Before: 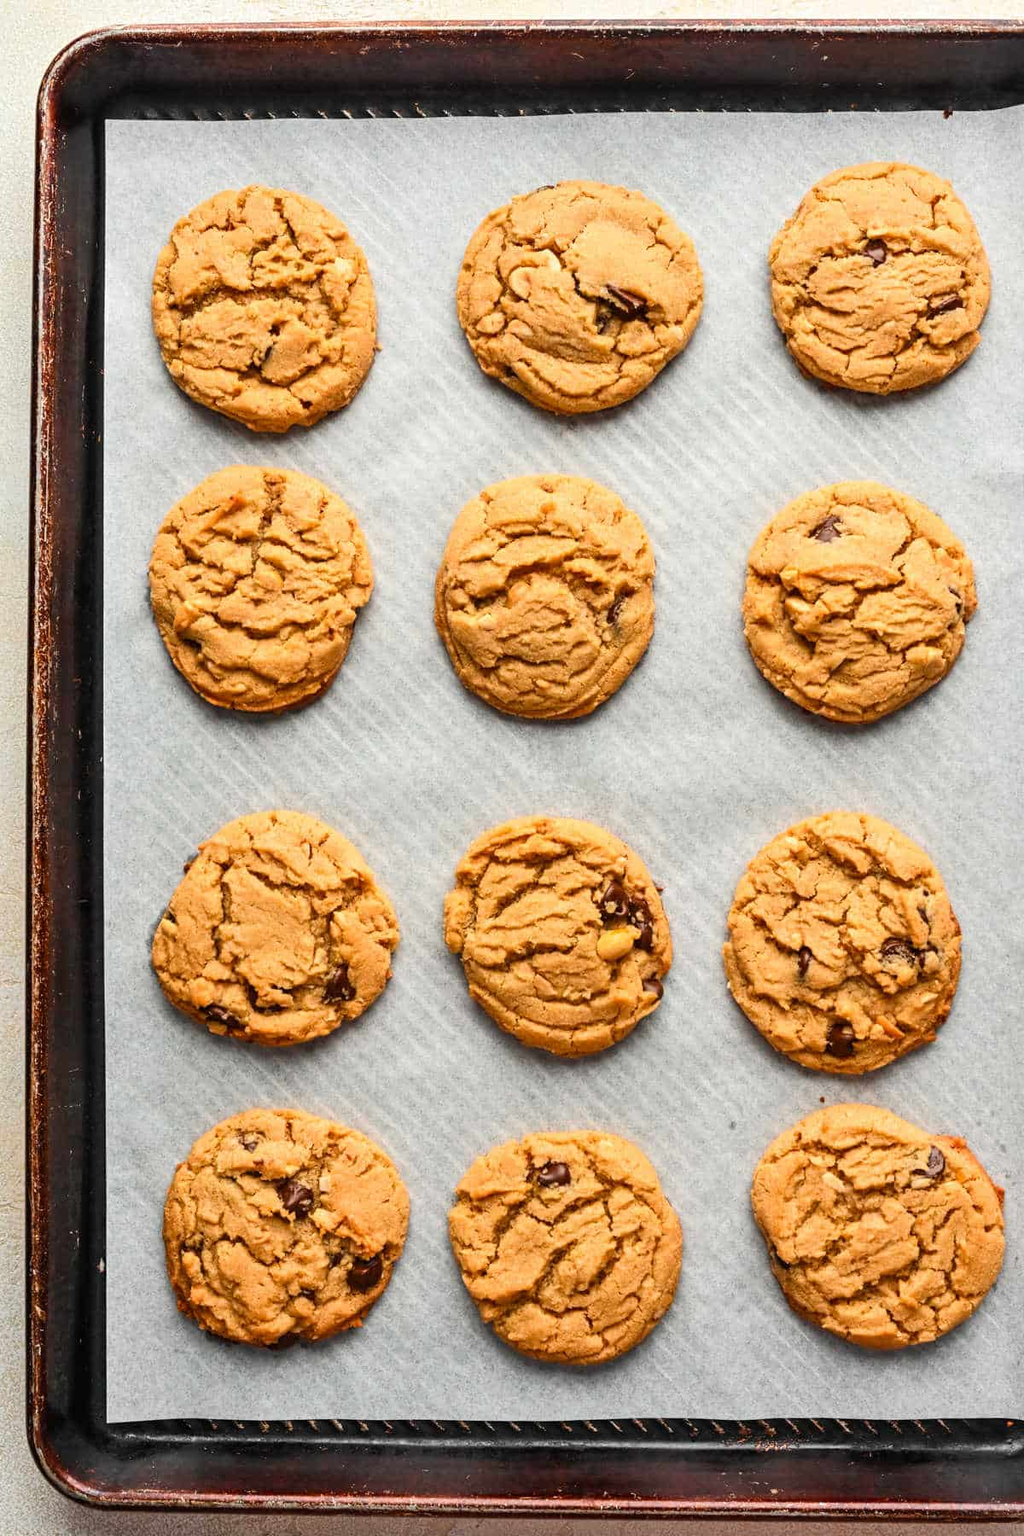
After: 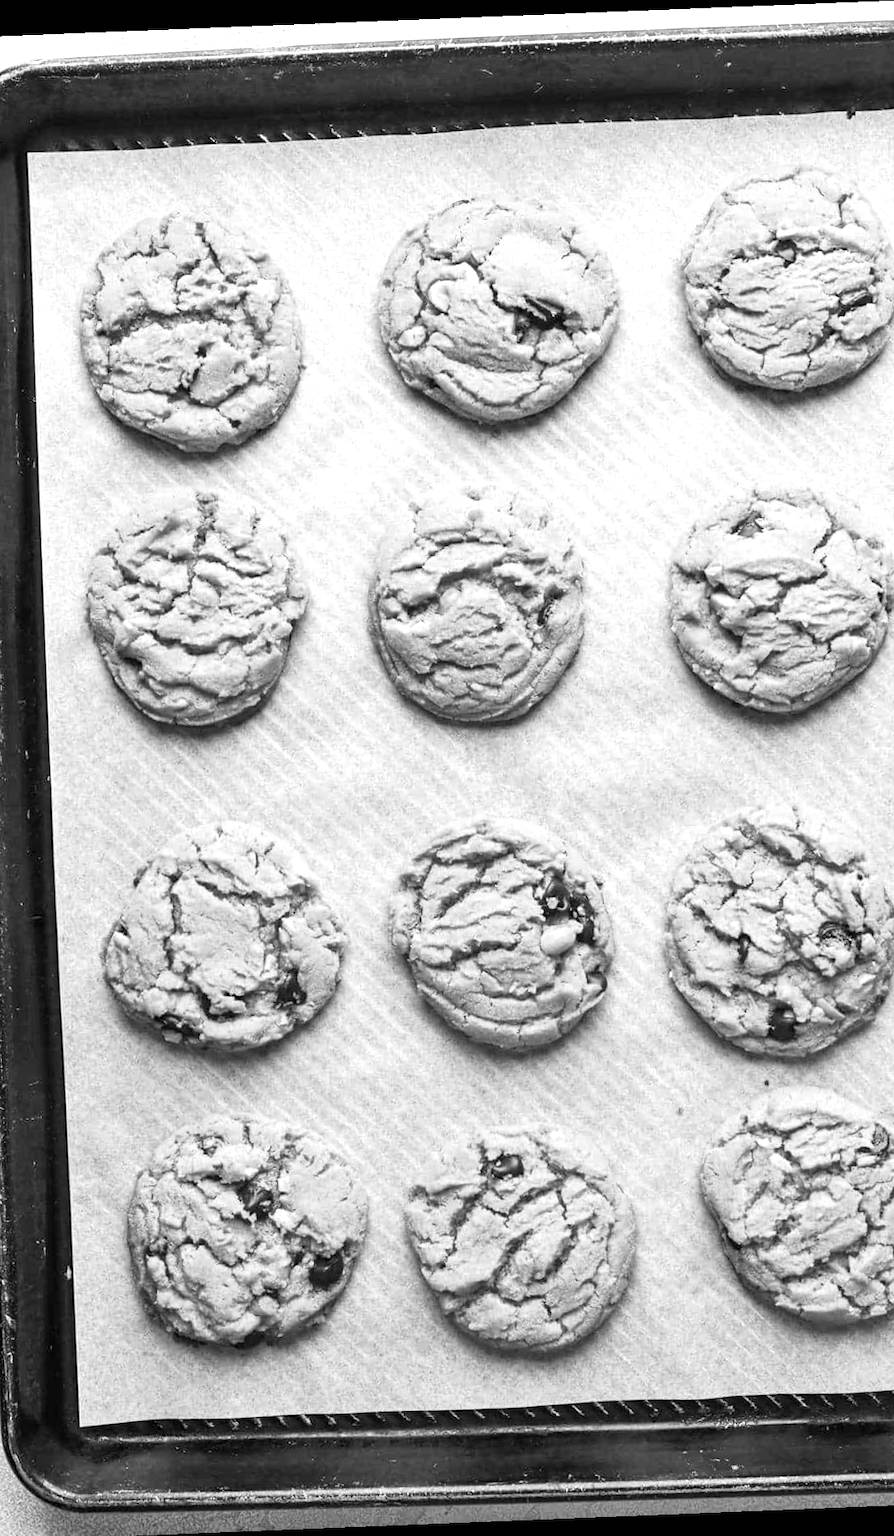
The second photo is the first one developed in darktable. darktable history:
crop: left 7.598%, right 7.873%
exposure: black level correction 0, exposure 0.5 EV, compensate exposure bias true, compensate highlight preservation false
monochrome: a 32, b 64, size 2.3
rotate and perspective: rotation -2.29°, automatic cropping off
